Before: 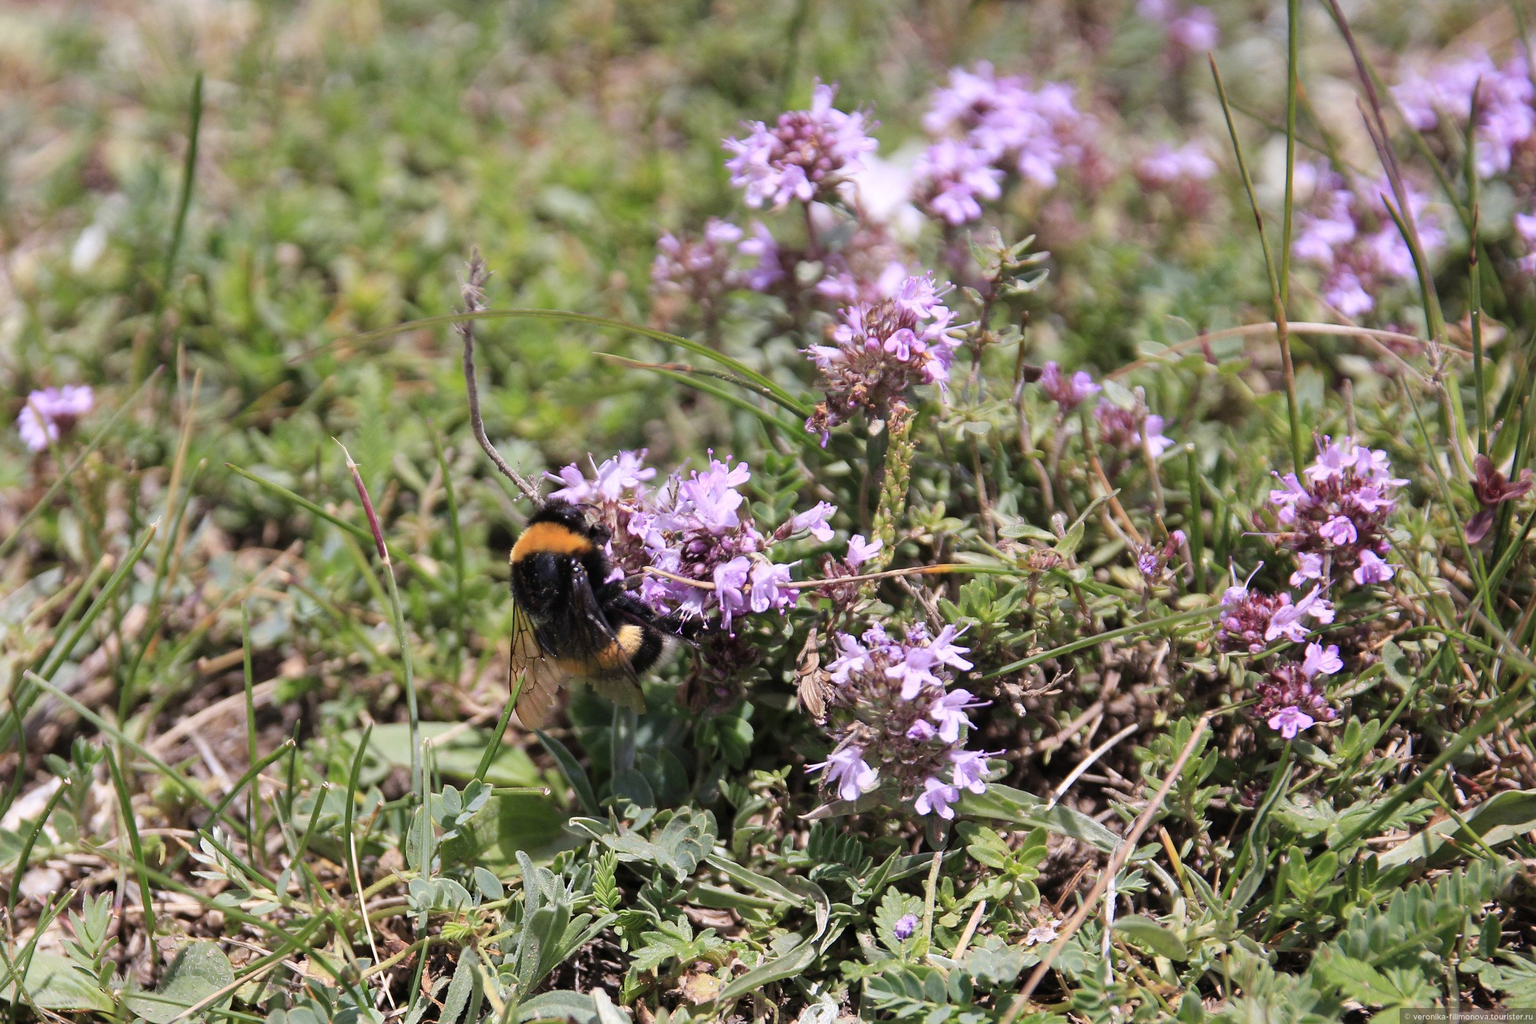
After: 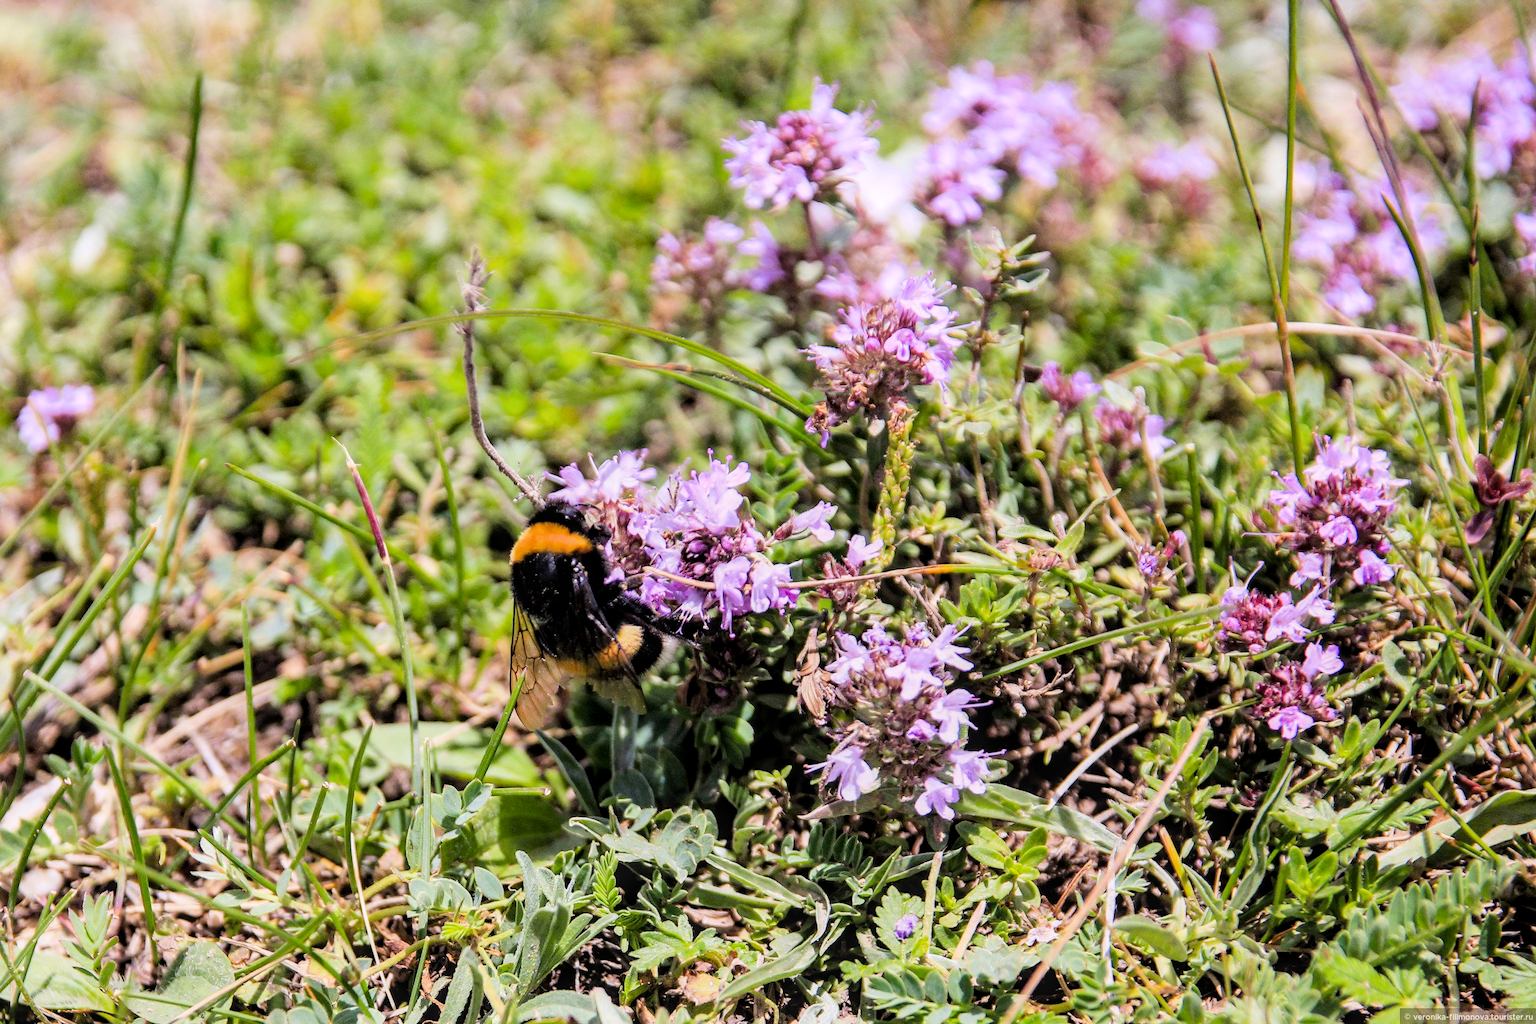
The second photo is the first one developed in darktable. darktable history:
color balance rgb: perceptual saturation grading › global saturation 30%, global vibrance 20%
filmic rgb: black relative exposure -5 EV, hardness 2.88, contrast 1.3
exposure: black level correction 0, exposure 0.6 EV, compensate exposure bias true, compensate highlight preservation false
local contrast: on, module defaults
